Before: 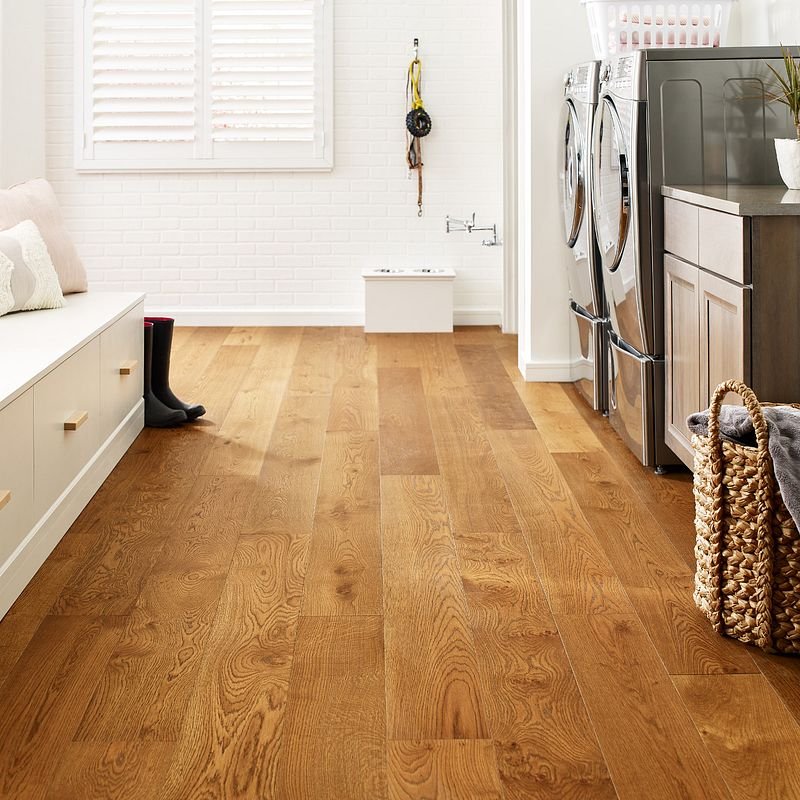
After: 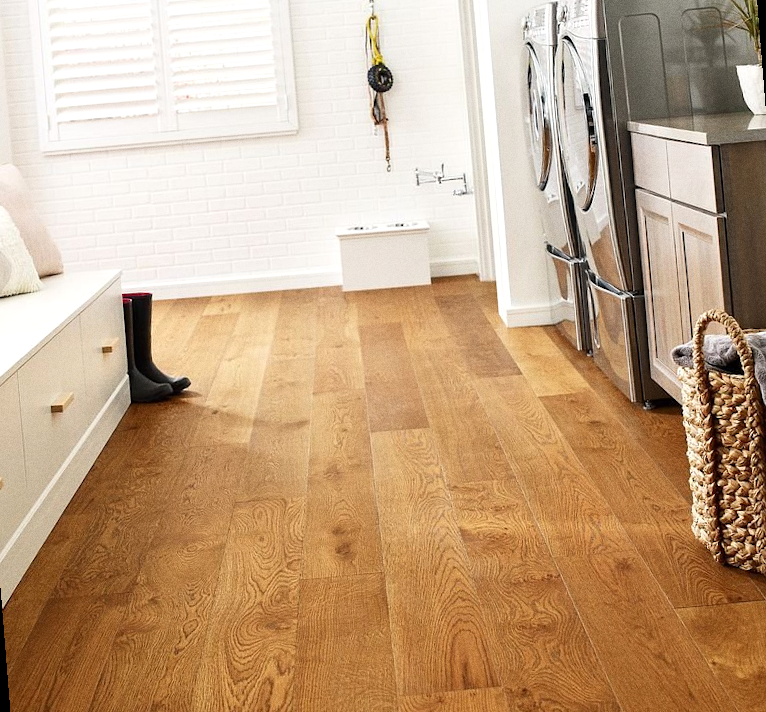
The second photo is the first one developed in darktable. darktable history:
exposure: exposure 0.127 EV, compensate highlight preservation false
rotate and perspective: rotation -4.57°, crop left 0.054, crop right 0.944, crop top 0.087, crop bottom 0.914
grain: coarseness 0.09 ISO
